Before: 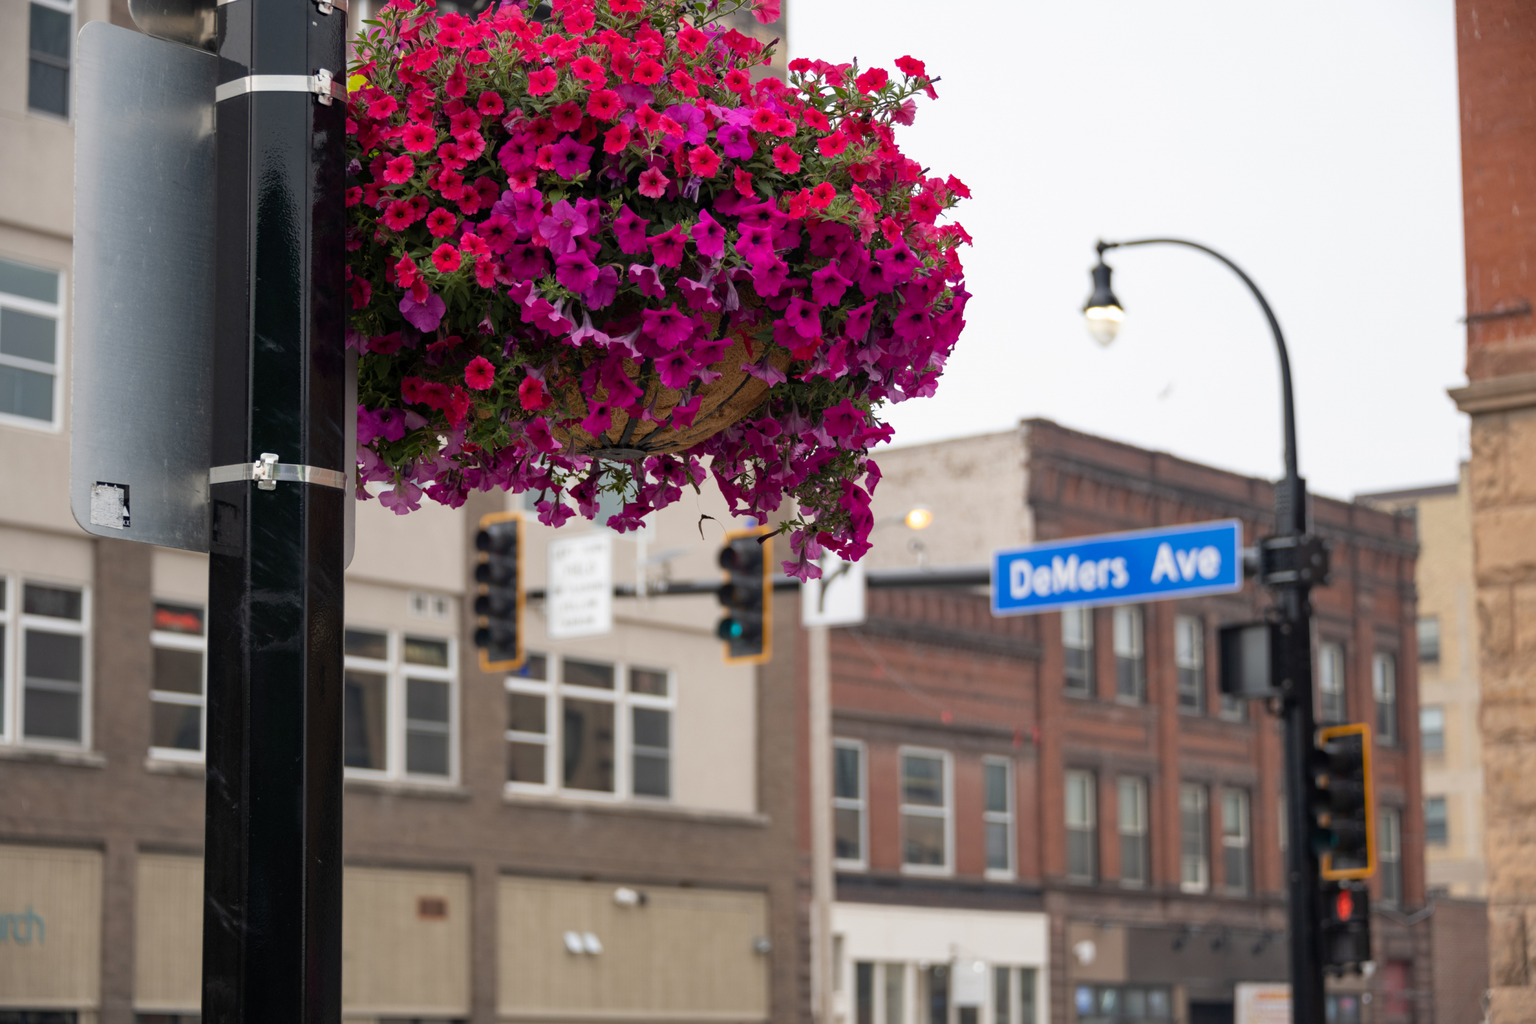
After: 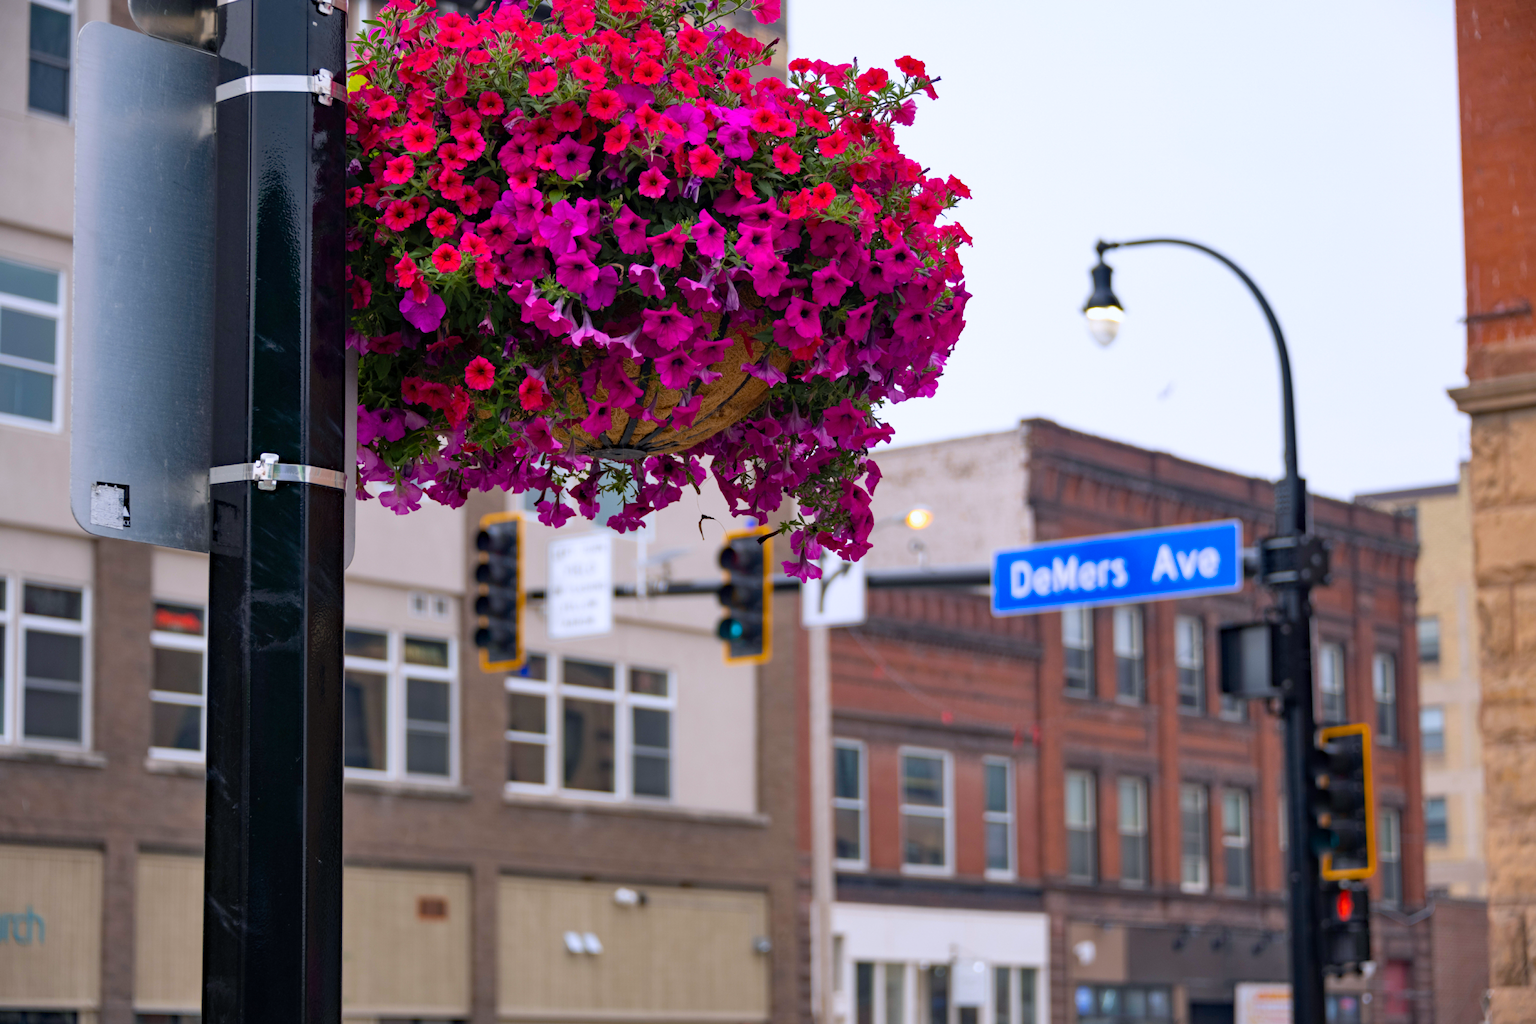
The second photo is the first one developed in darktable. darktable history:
color calibration: x 0.383, y 0.372, temperature 3905.12 K
color correction: highlights a* 11.8, highlights b* 11.71
shadows and highlights: shadows 36.33, highlights -27.61, soften with gaussian
color balance rgb: shadows lift › hue 85.84°, highlights gain › chroma 0.195%, highlights gain › hue 330.3°, linear chroma grading › global chroma 14.988%, perceptual saturation grading › global saturation 14.569%, global vibrance 20%
haze removal: compatibility mode true, adaptive false
